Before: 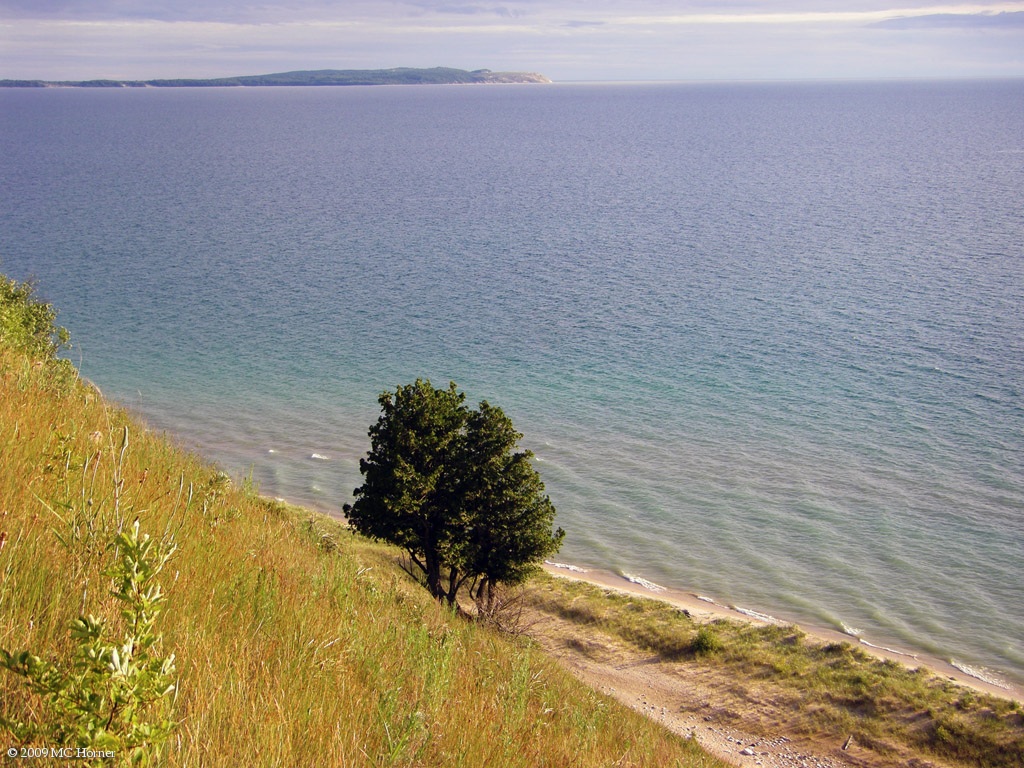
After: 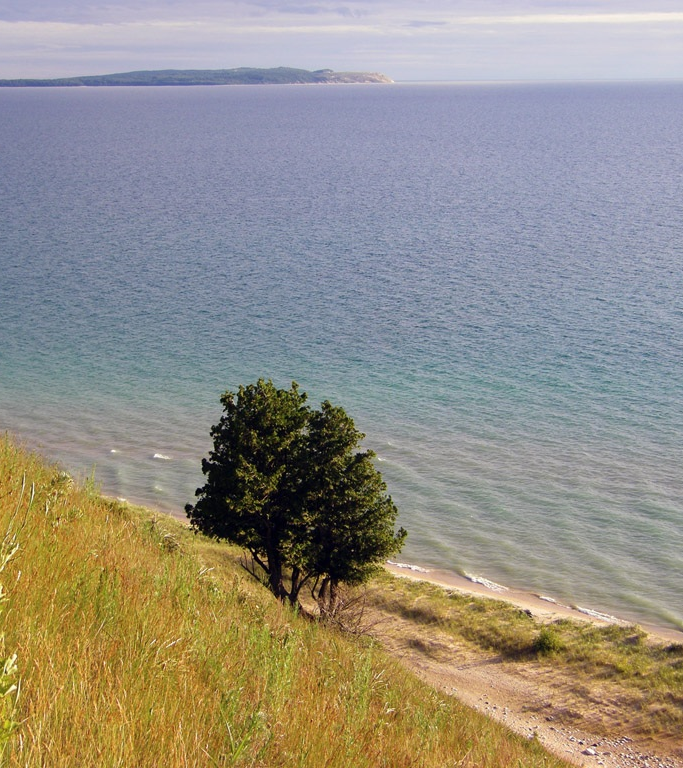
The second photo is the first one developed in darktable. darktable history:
crop and rotate: left 15.446%, right 17.836%
color balance: on, module defaults
